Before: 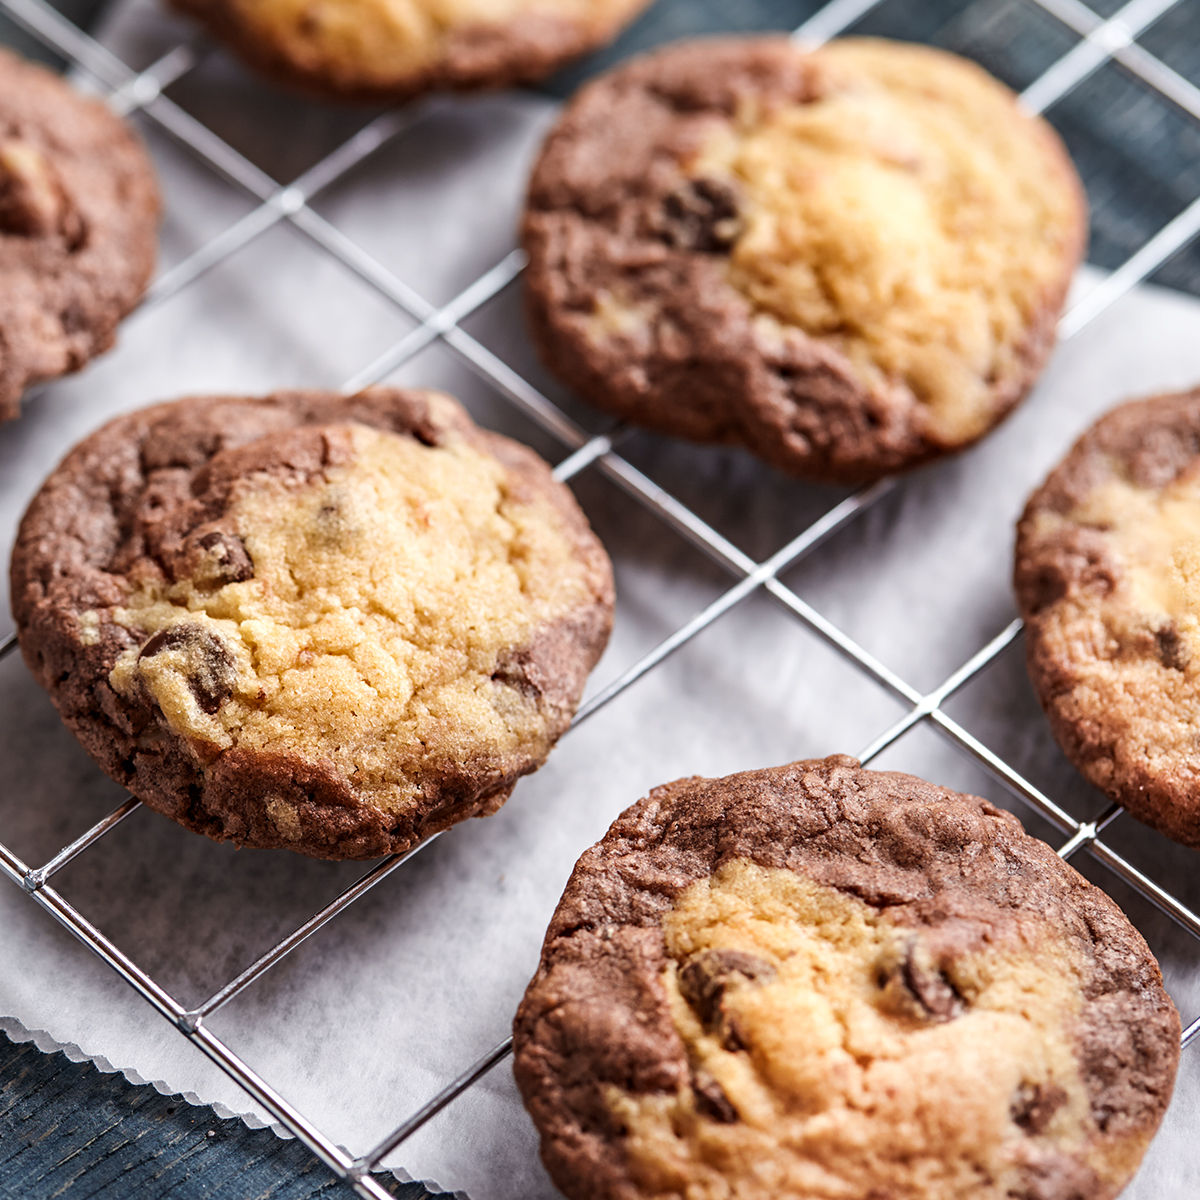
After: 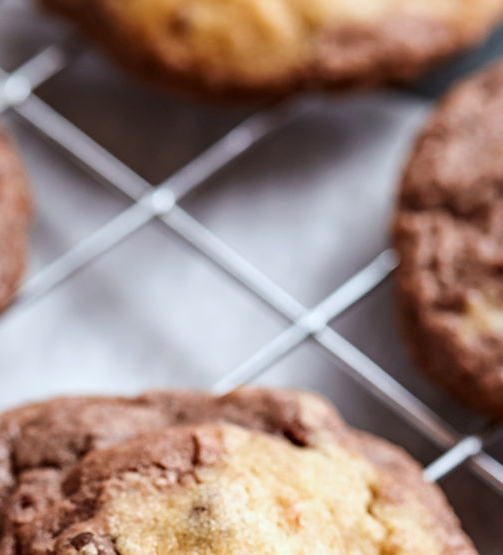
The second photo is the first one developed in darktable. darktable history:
crop and rotate: left 10.817%, top 0.062%, right 47.194%, bottom 53.626%
color correction: highlights a* -2.73, highlights b* -2.09, shadows a* 2.41, shadows b* 2.73
white balance: red 0.988, blue 1.017
